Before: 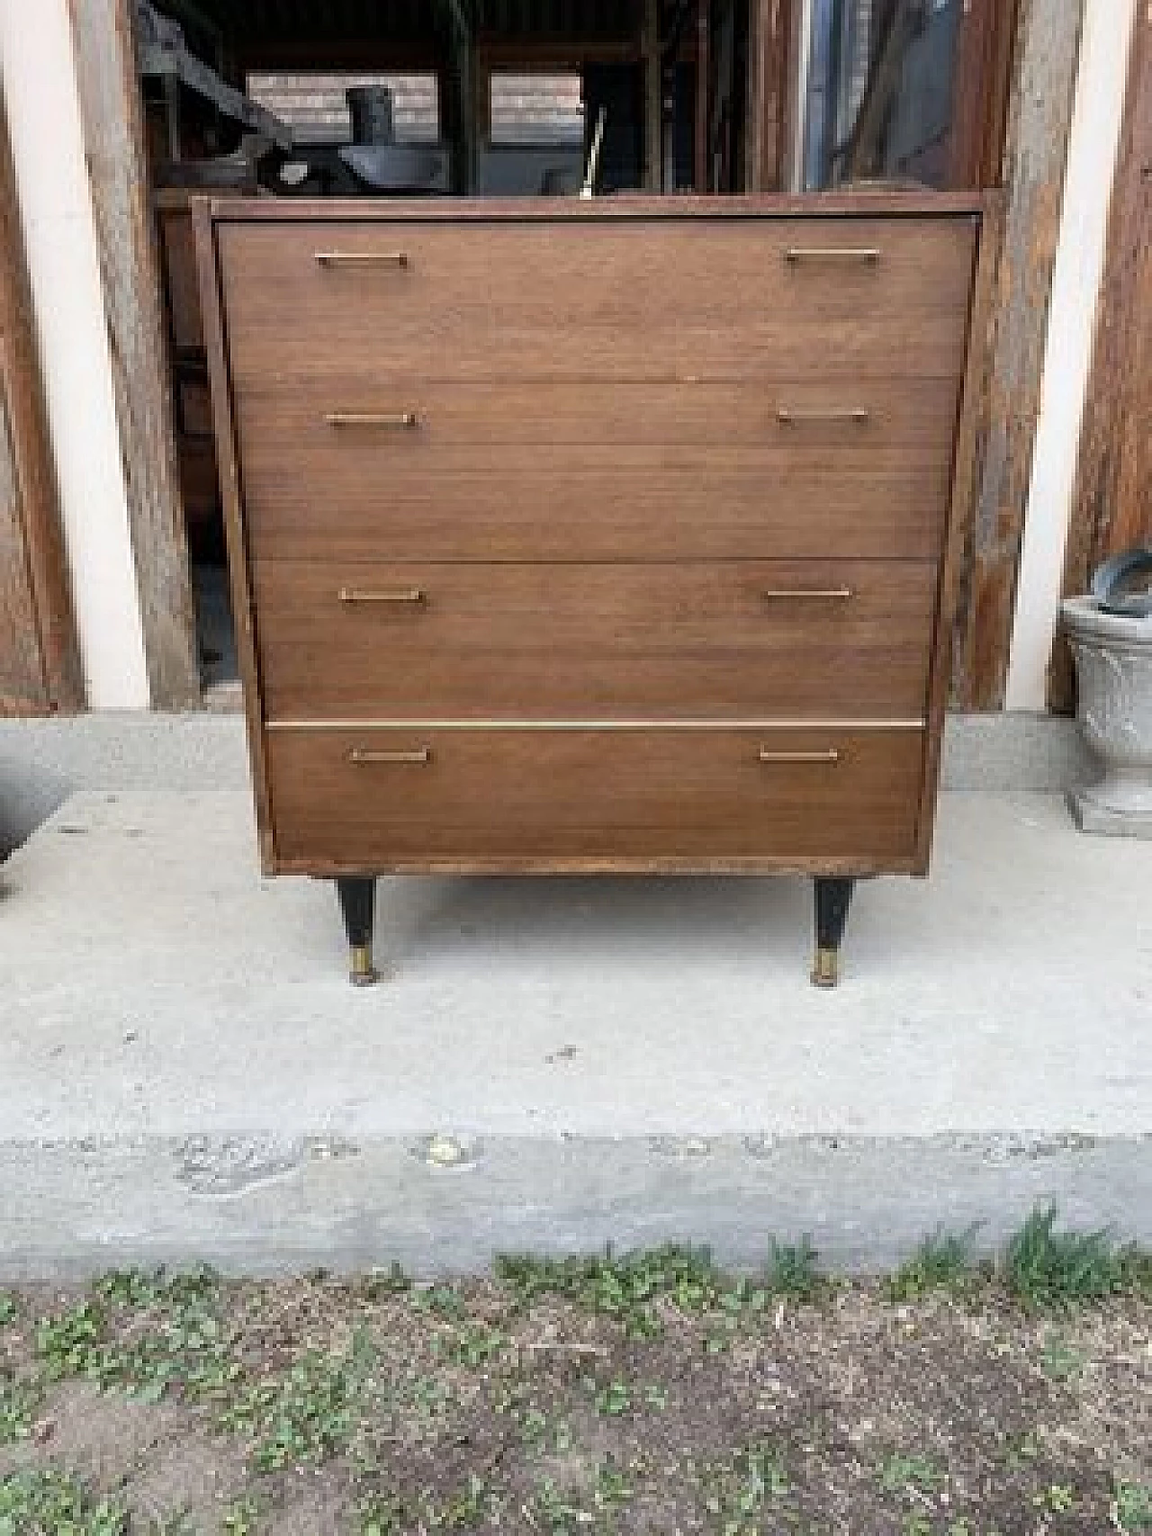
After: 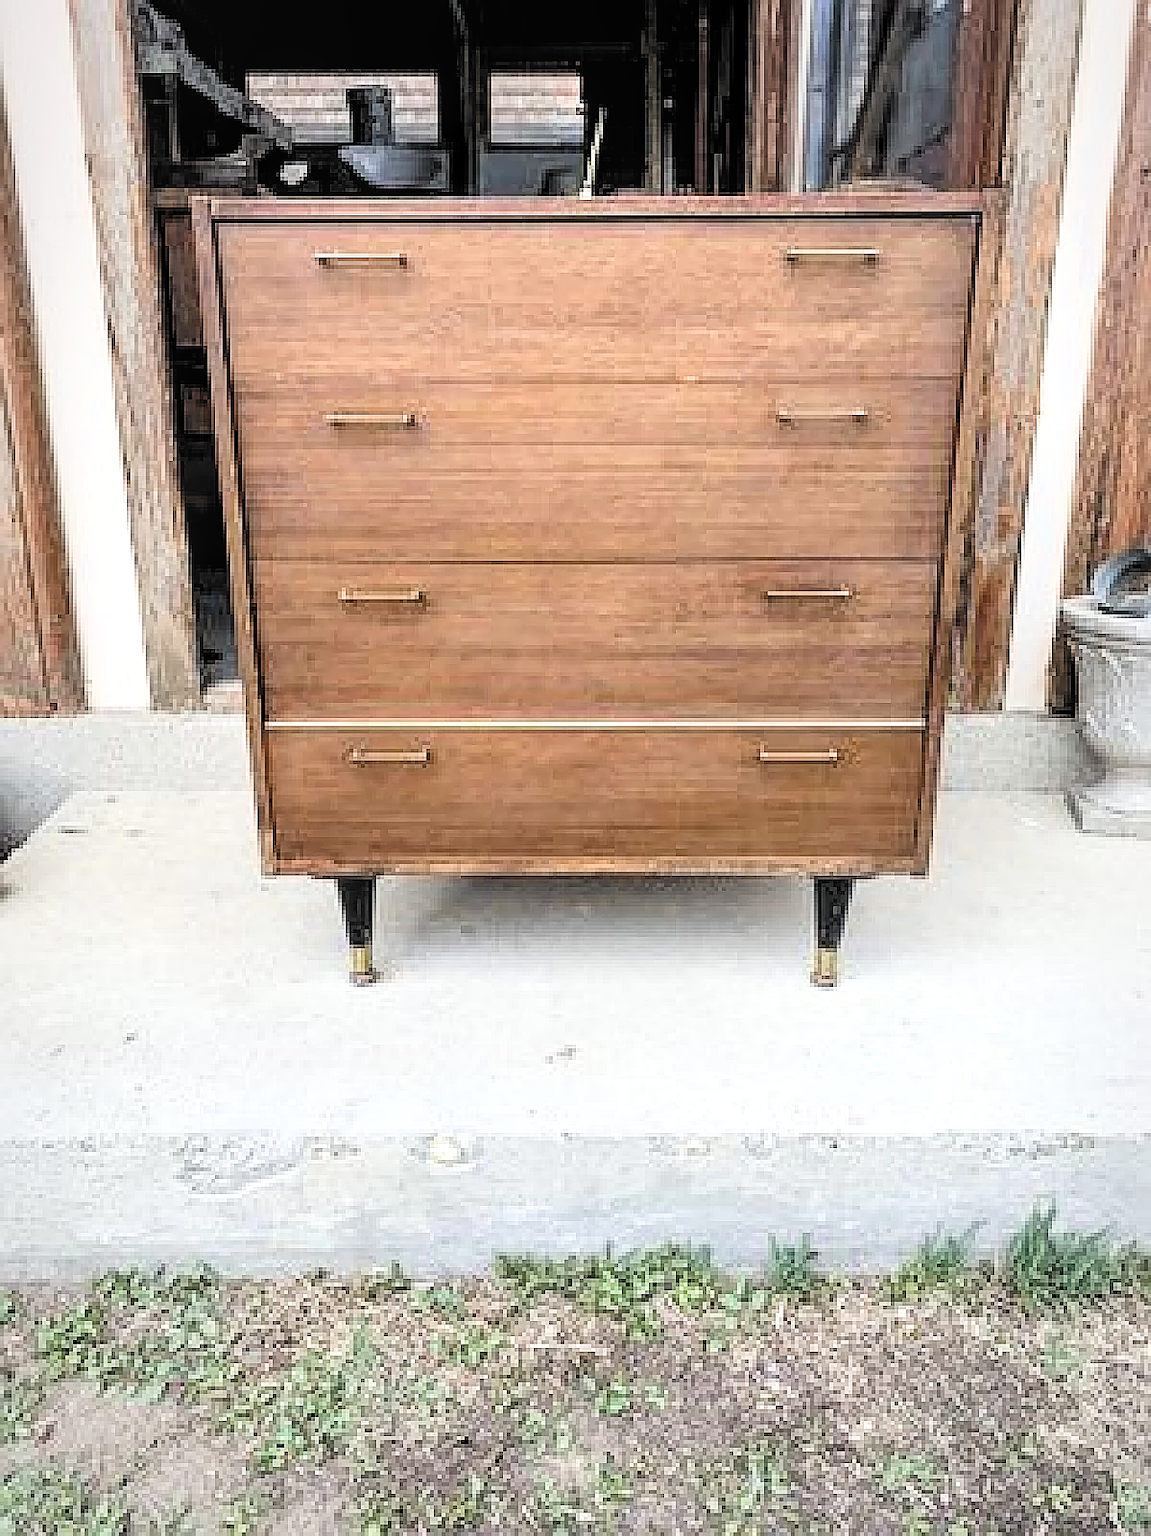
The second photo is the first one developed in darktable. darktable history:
sharpen: amount 0.596
local contrast: highlights 97%, shadows 84%, detail 160%, midtone range 0.2
exposure: exposure 1.001 EV, compensate highlight preservation false
filmic rgb: black relative exposure -5.07 EV, white relative exposure 3.96 EV, hardness 2.89, contrast 1.296, highlights saturation mix -28.82%, color science v6 (2022)
vignetting: fall-off radius 60.14%, brightness -0.187, saturation -0.308, automatic ratio true
